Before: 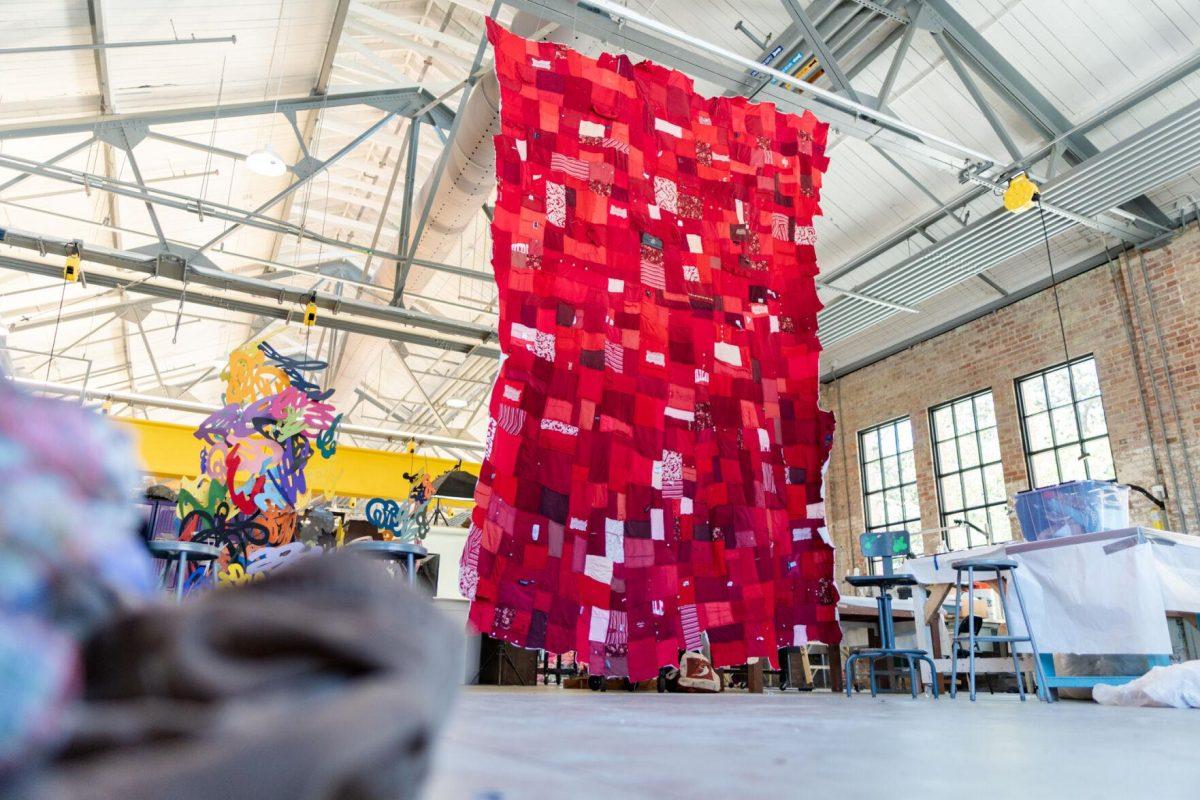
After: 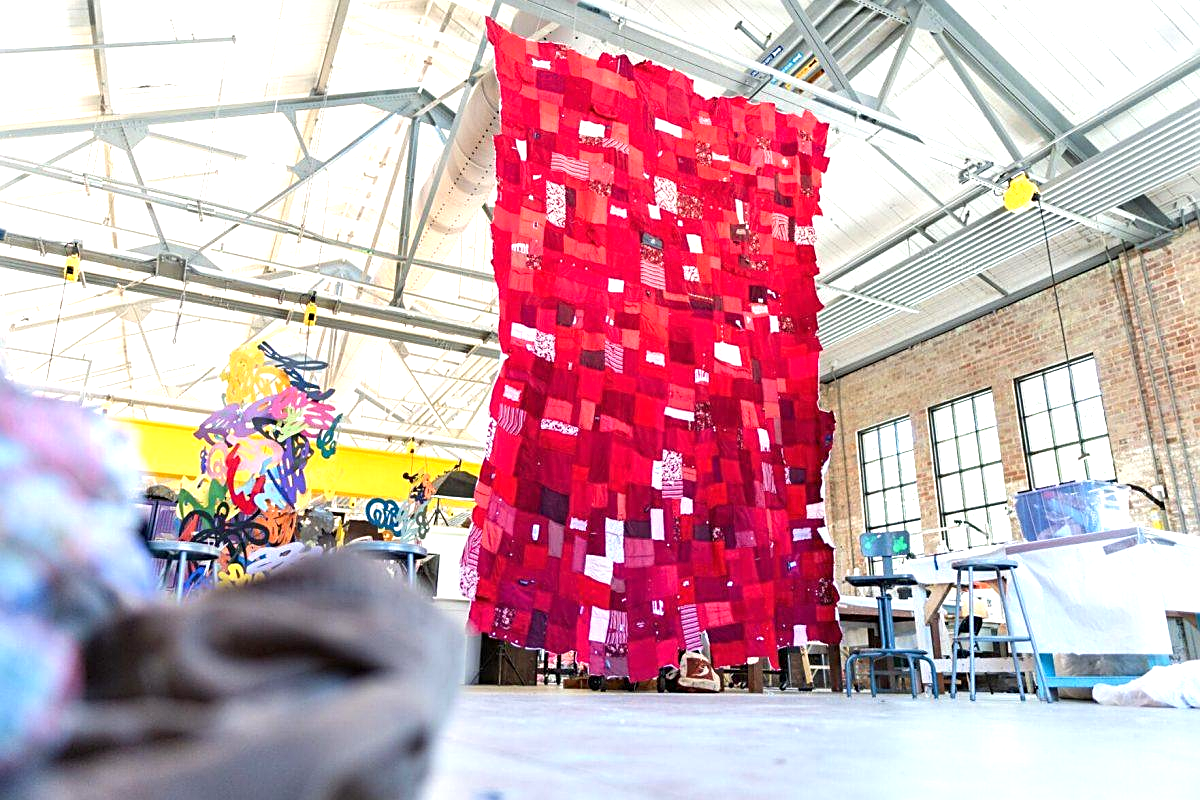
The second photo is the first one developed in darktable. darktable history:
exposure: exposure 0.74 EV, compensate highlight preservation false
sharpen: on, module defaults
